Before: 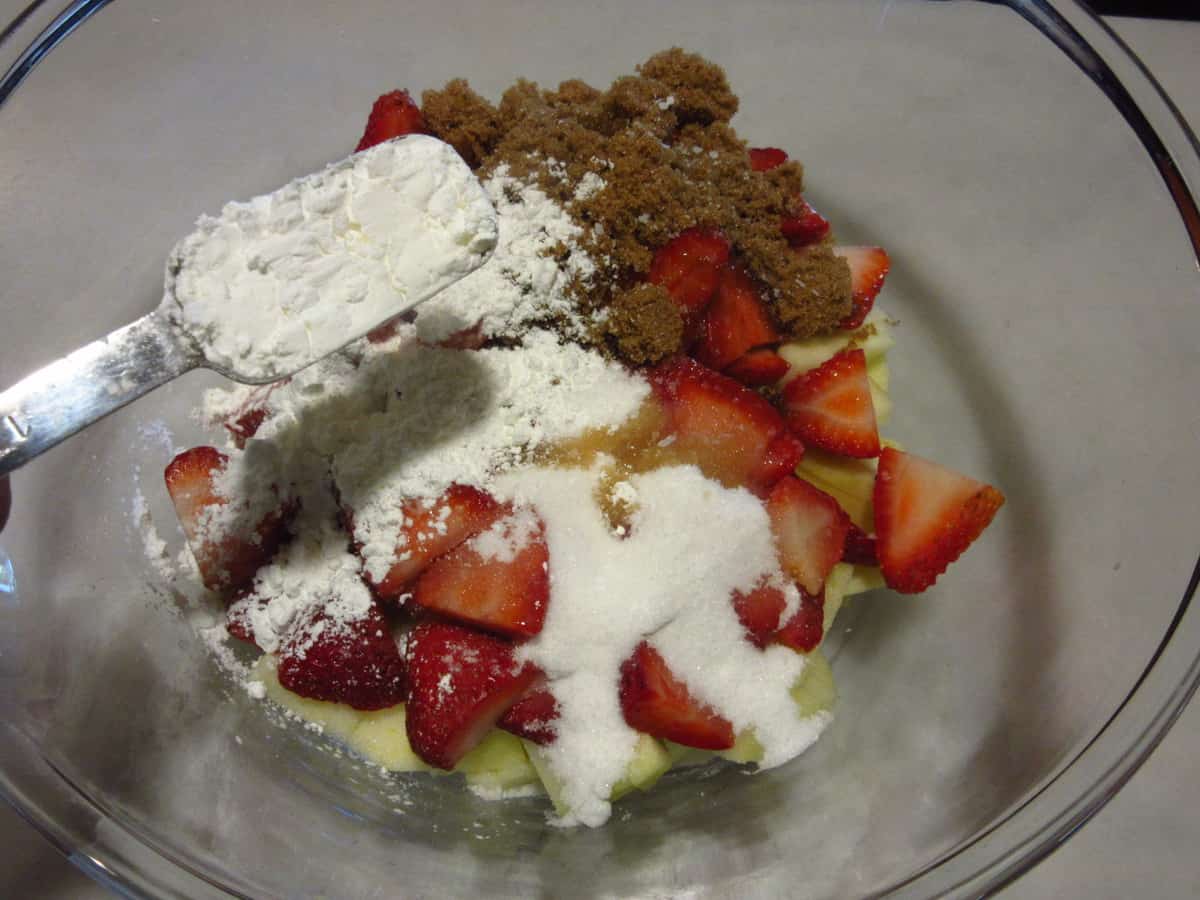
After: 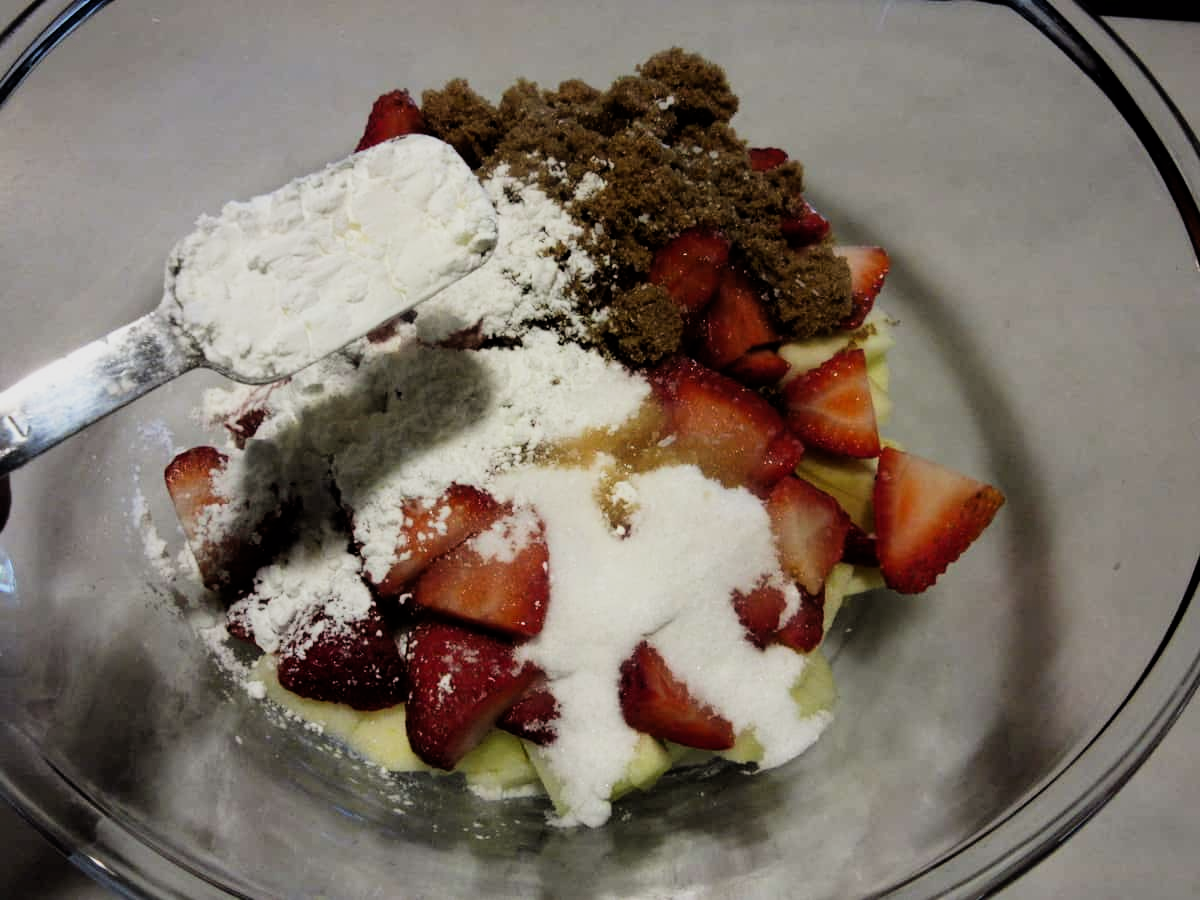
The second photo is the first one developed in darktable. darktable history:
filmic rgb: black relative exposure -5 EV, hardness 2.88, contrast 1.4, highlights saturation mix -30%
